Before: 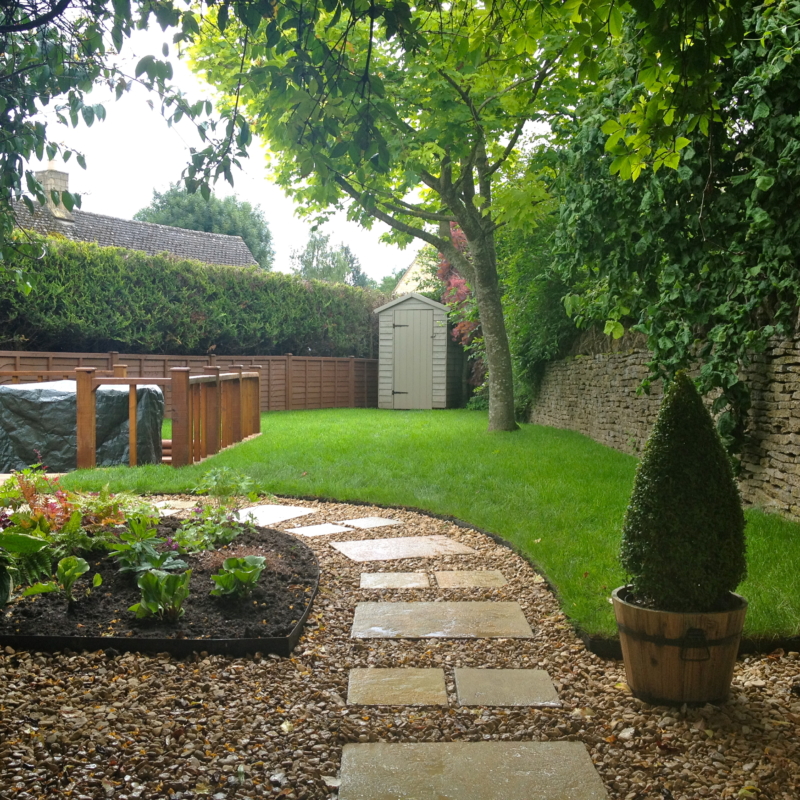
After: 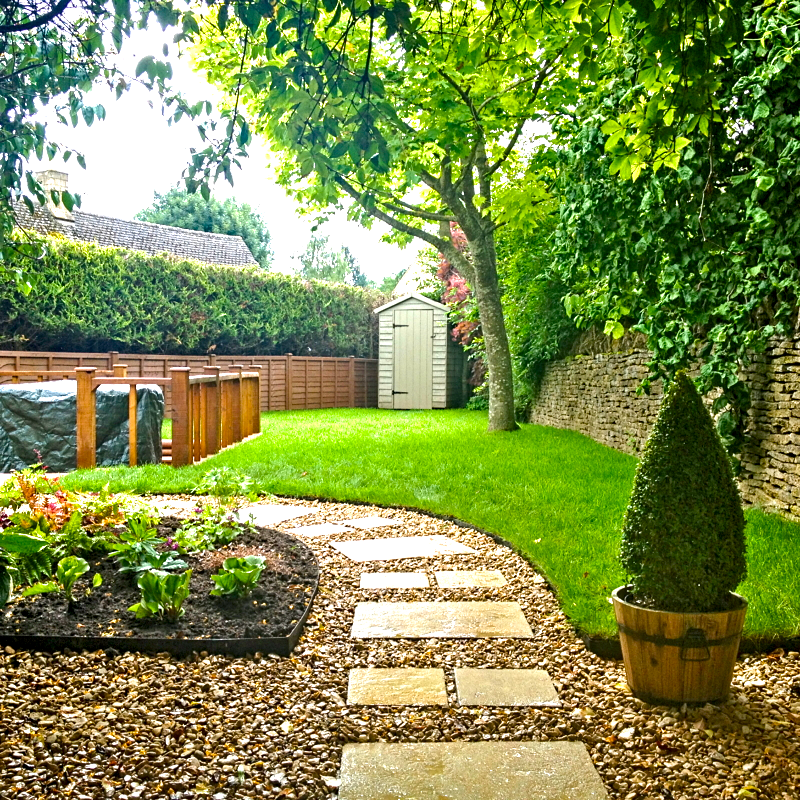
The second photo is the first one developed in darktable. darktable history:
velvia: strength 32.66%, mid-tones bias 0.205
exposure: black level correction 0, exposure 1.2 EV, compensate highlight preservation false
contrast equalizer: y [[0.5, 0.542, 0.583, 0.625, 0.667, 0.708], [0.5 ×6], [0.5 ×6], [0 ×6], [0 ×6]]
tone equalizer: -8 EV 0.254 EV, -7 EV 0.404 EV, -6 EV 0.451 EV, -5 EV 0.289 EV, -3 EV -0.277 EV, -2 EV -0.397 EV, -1 EV -0.42 EV, +0 EV -0.255 EV, mask exposure compensation -0.505 EV
